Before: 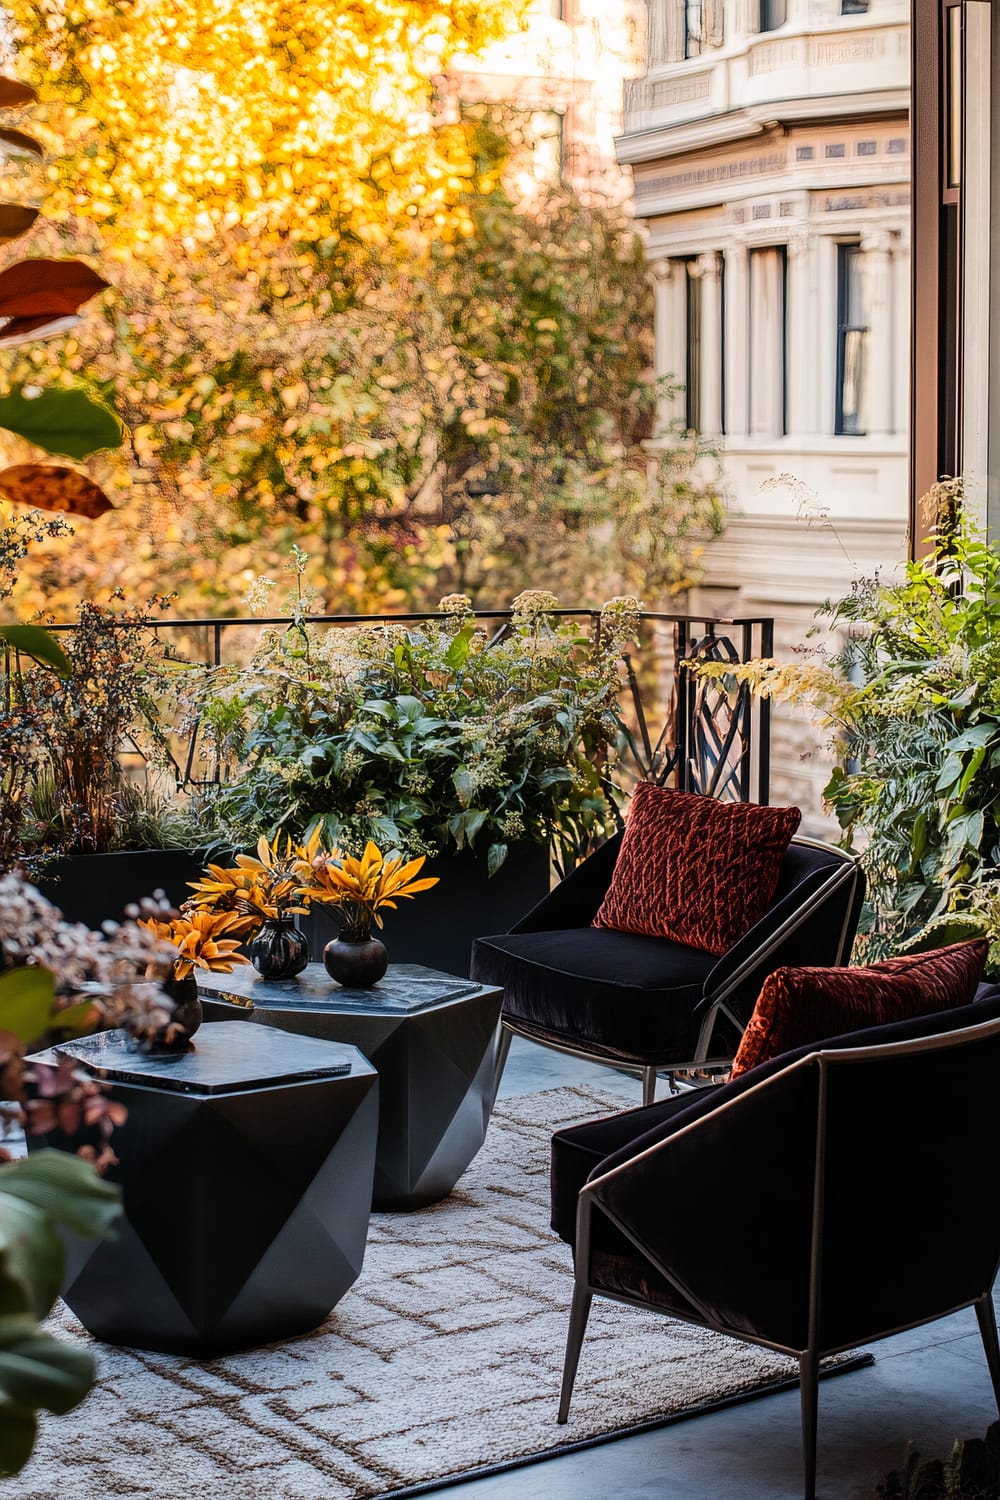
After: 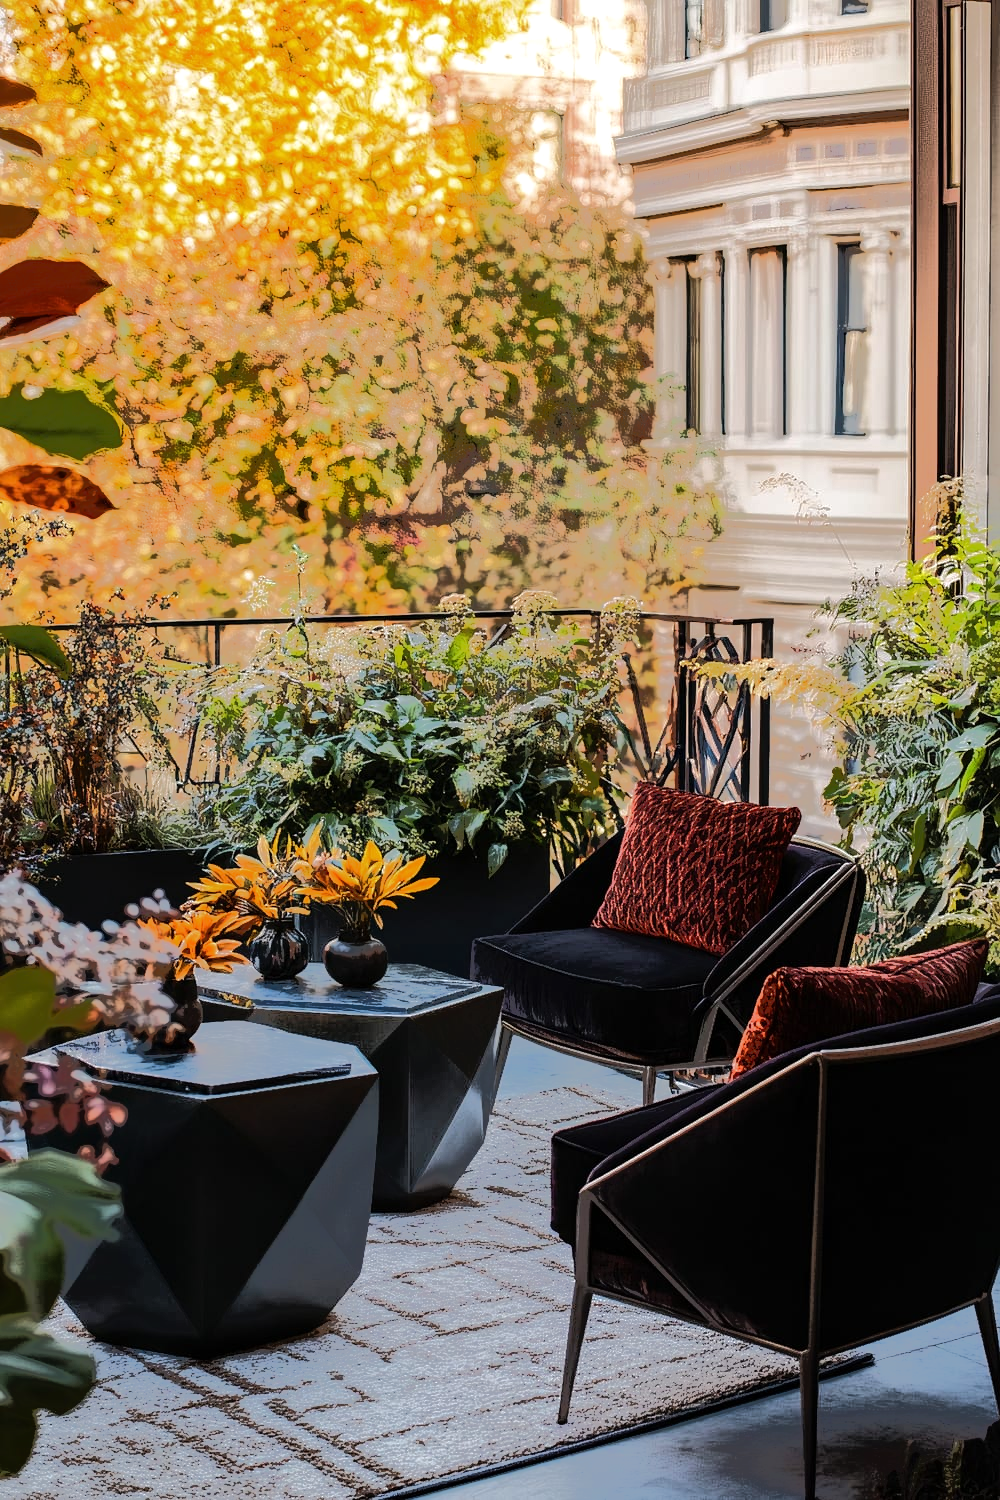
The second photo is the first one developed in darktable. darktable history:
tone equalizer: -7 EV -0.633 EV, -6 EV 1.01 EV, -5 EV -0.45 EV, -4 EV 0.401 EV, -3 EV 0.422 EV, -2 EV 0.167 EV, -1 EV -0.131 EV, +0 EV -0.382 EV, edges refinement/feathering 500, mask exposure compensation -1.57 EV, preserve details no
